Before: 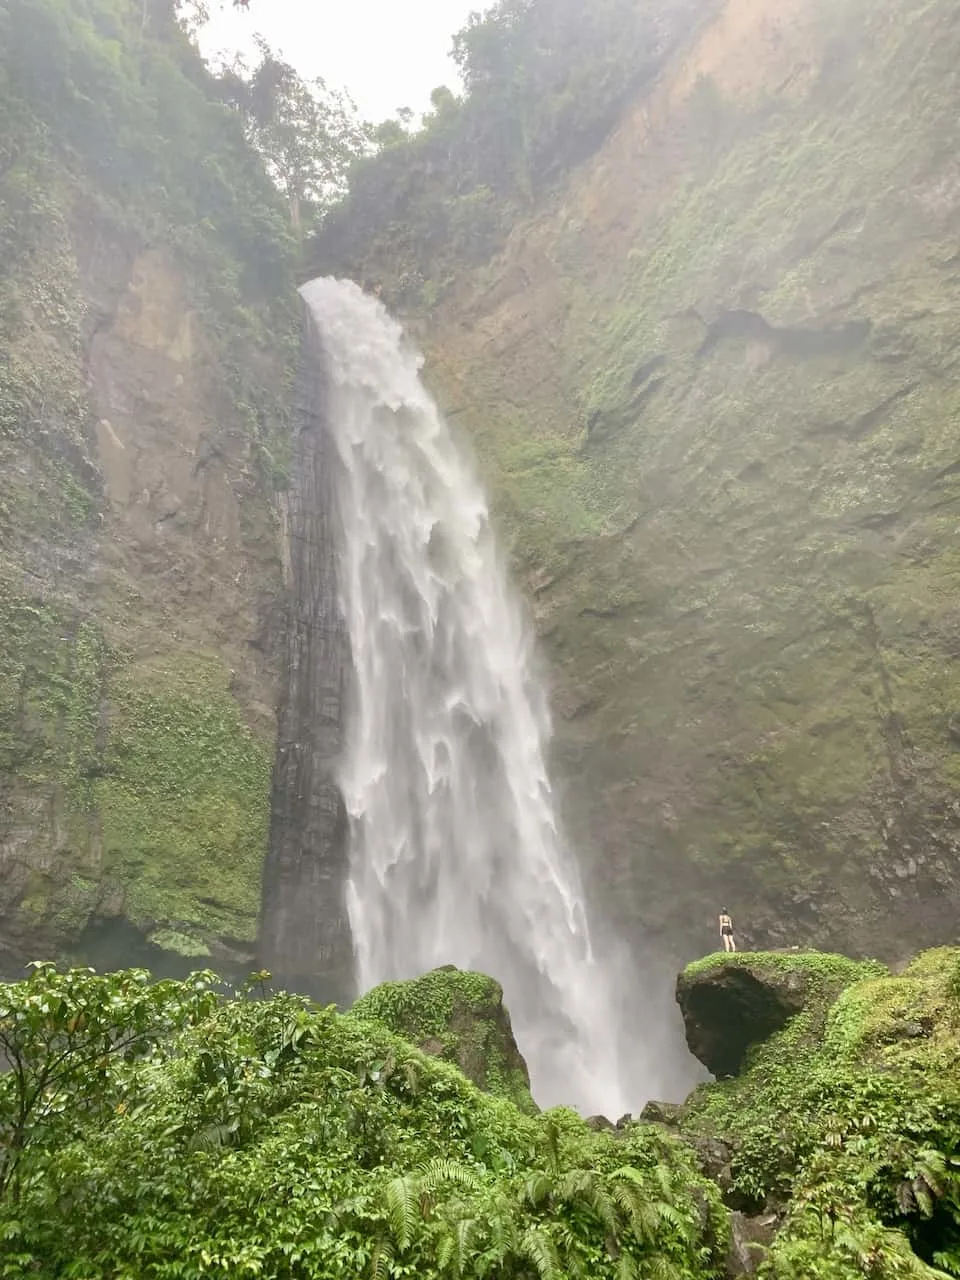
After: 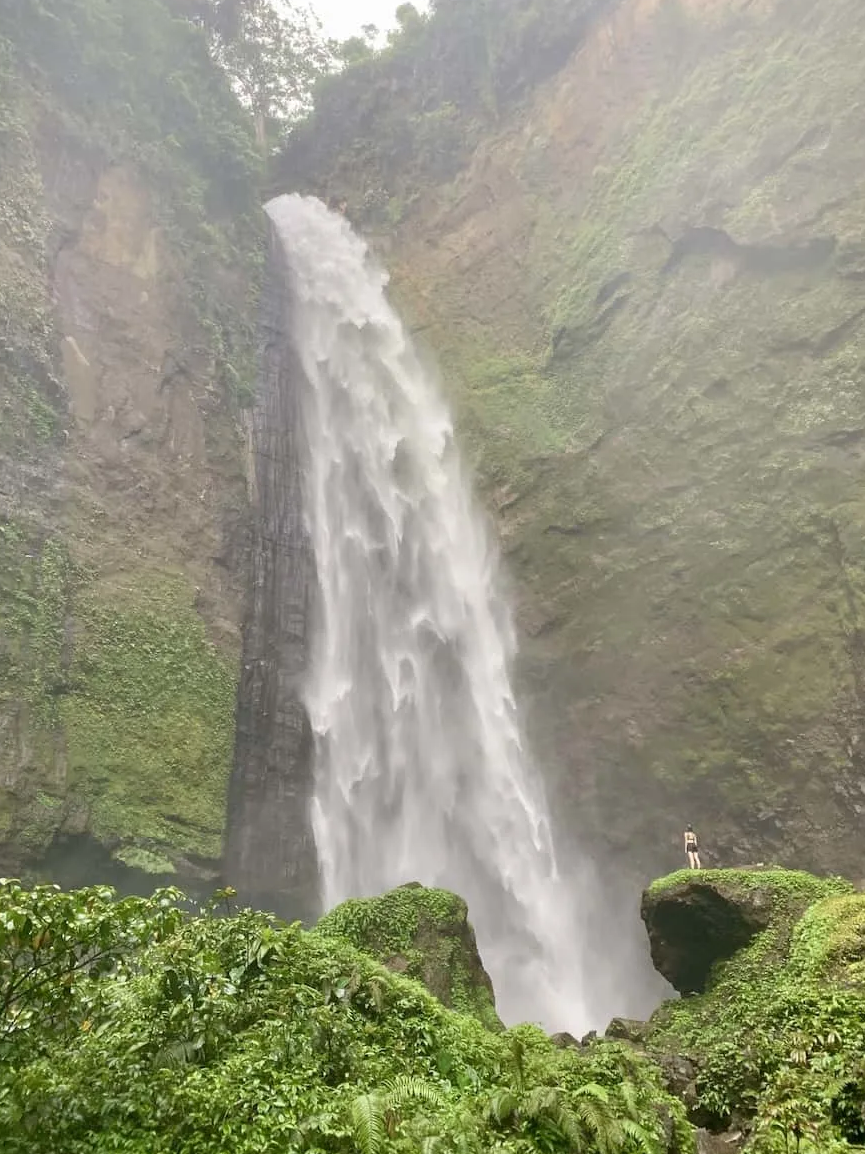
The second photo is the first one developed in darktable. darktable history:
crop: left 3.714%, top 6.496%, right 6.176%, bottom 3.297%
